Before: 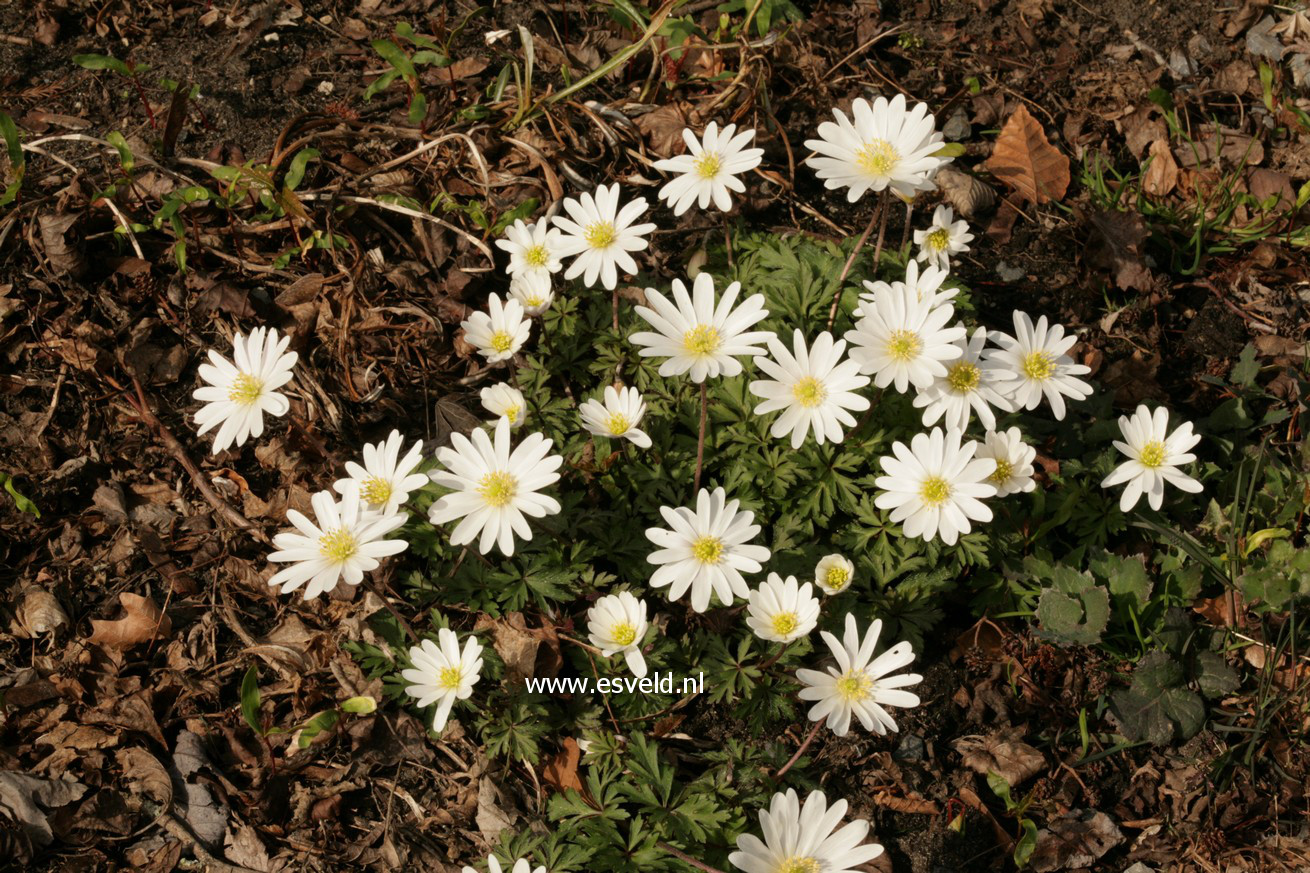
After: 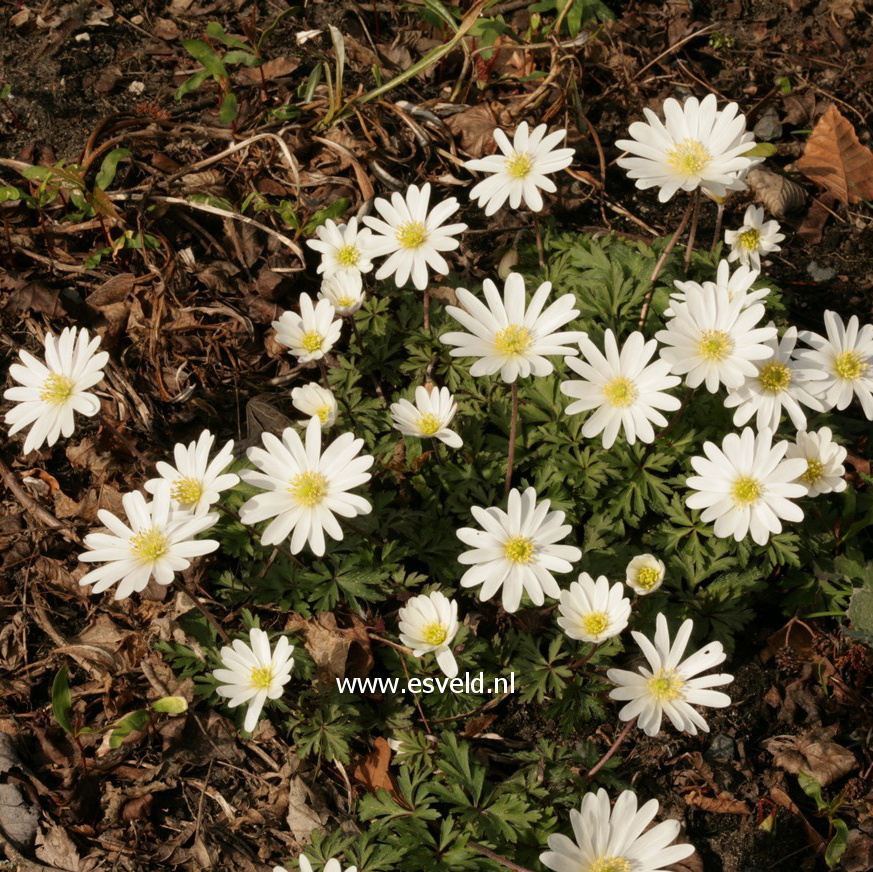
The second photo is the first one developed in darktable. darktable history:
crop and rotate: left 14.434%, right 18.88%
